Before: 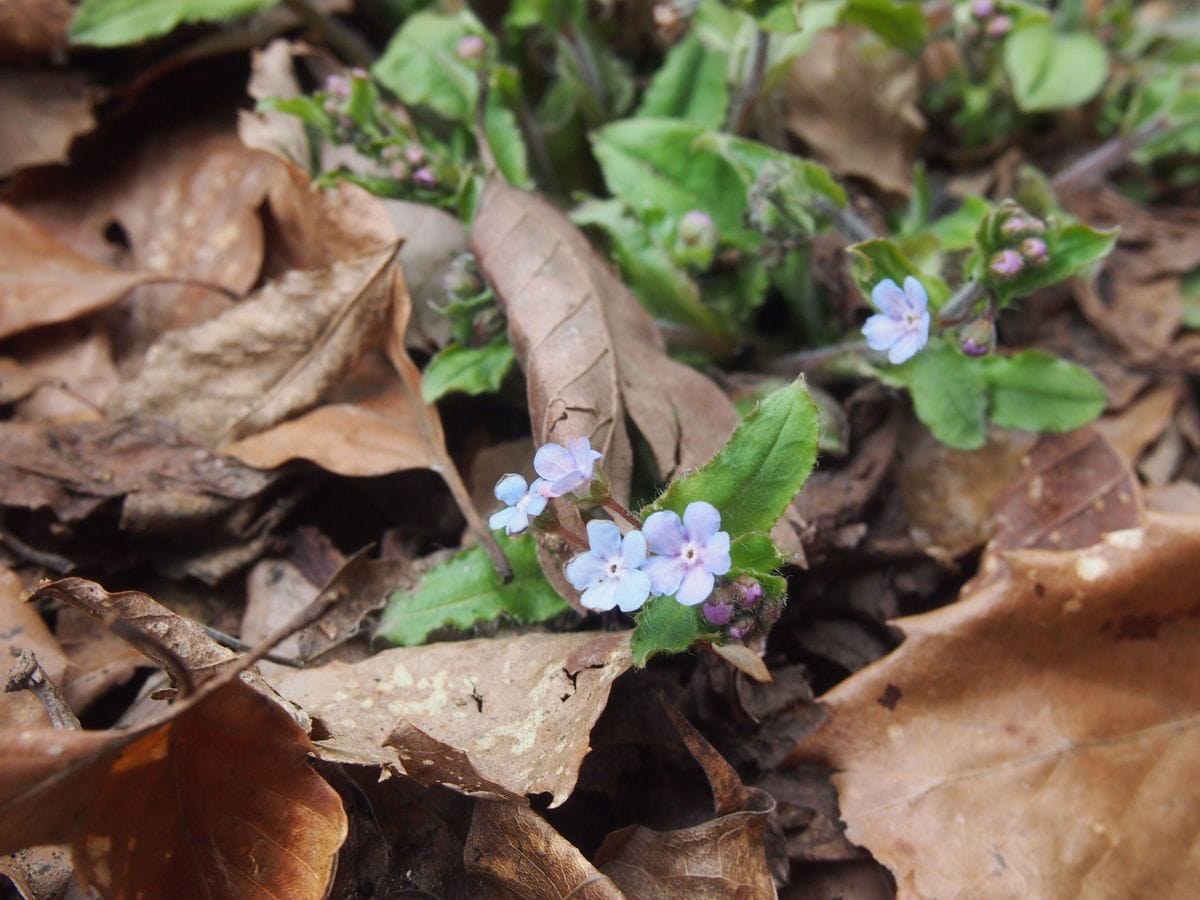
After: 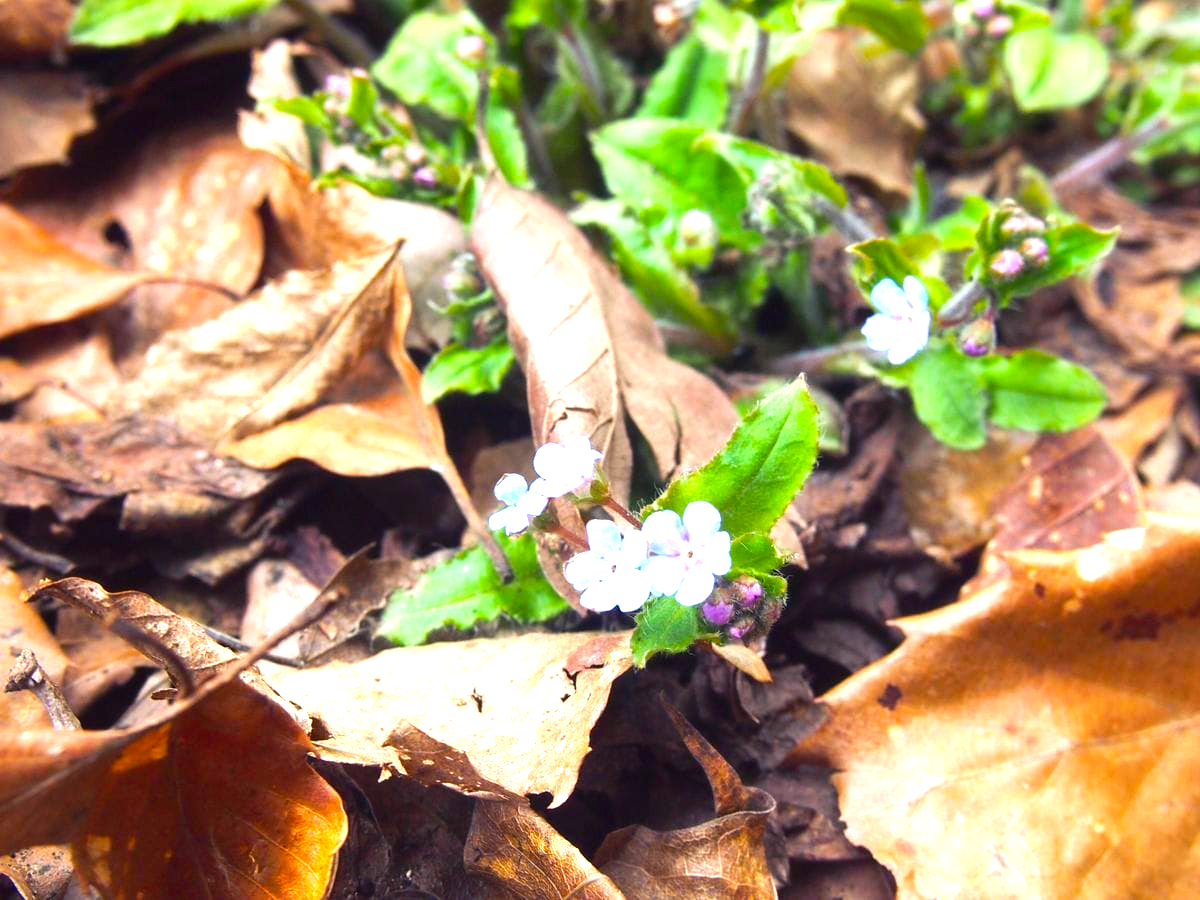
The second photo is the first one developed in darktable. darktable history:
exposure: exposure 1 EV, compensate highlight preservation false
color balance rgb: shadows lift › luminance -22.015%, shadows lift › chroma 6.603%, shadows lift › hue 272.52°, linear chroma grading › shadows -10.235%, linear chroma grading › global chroma 20.525%, perceptual saturation grading › global saturation 25.55%, perceptual brilliance grading › global brilliance 11.099%, global vibrance 9.352%
